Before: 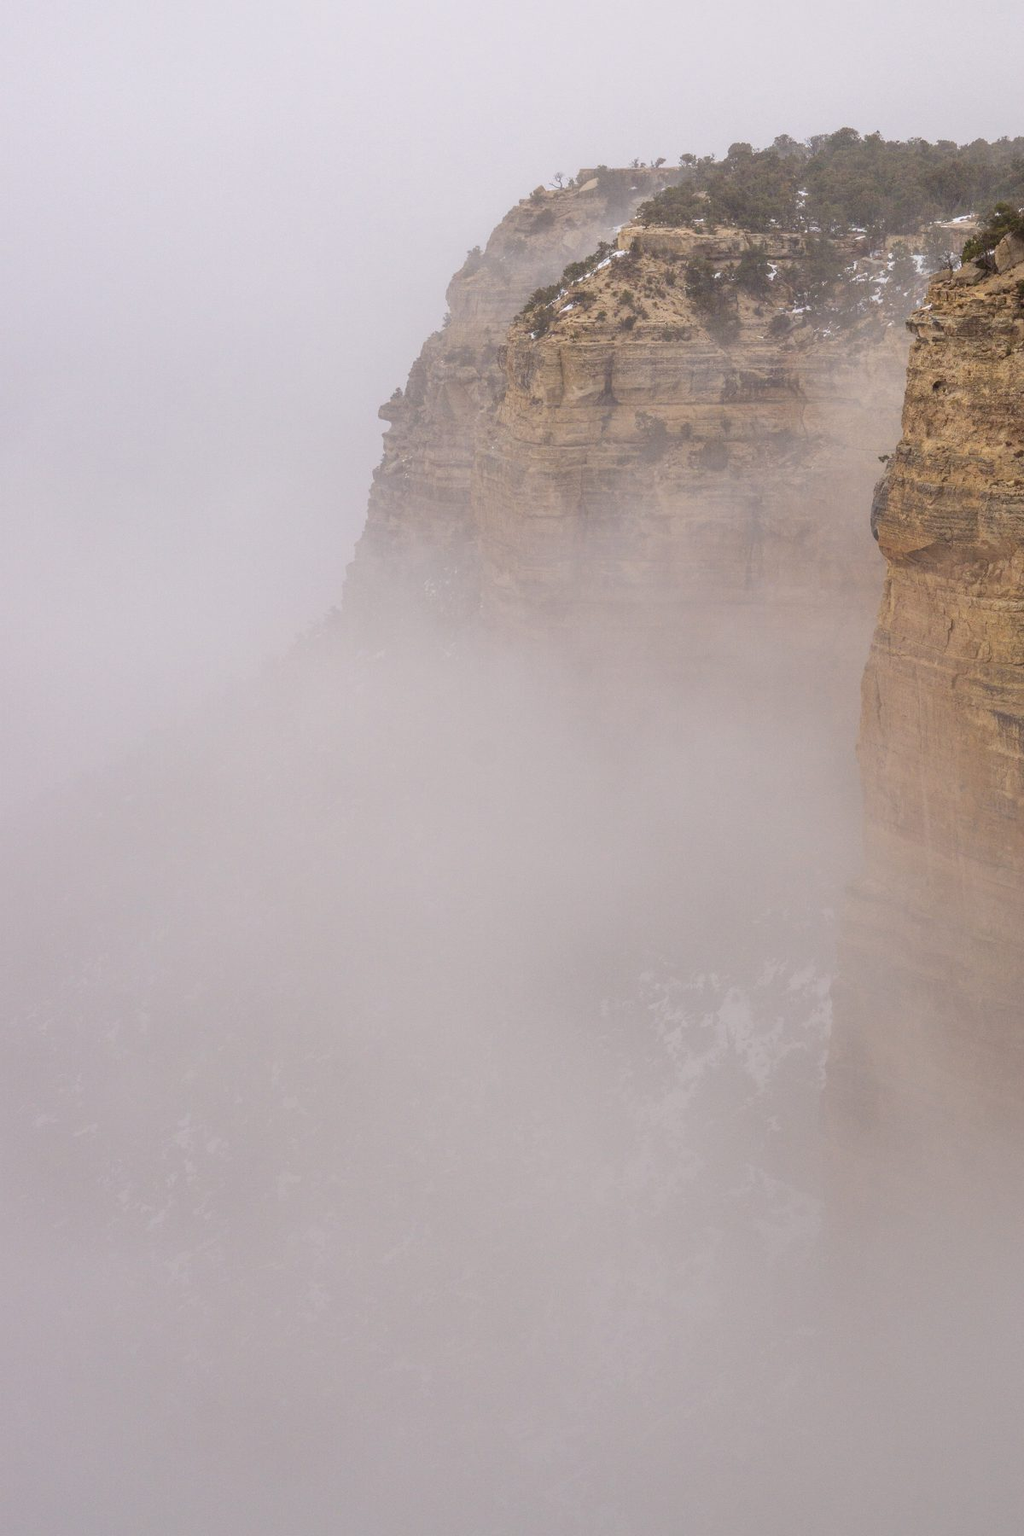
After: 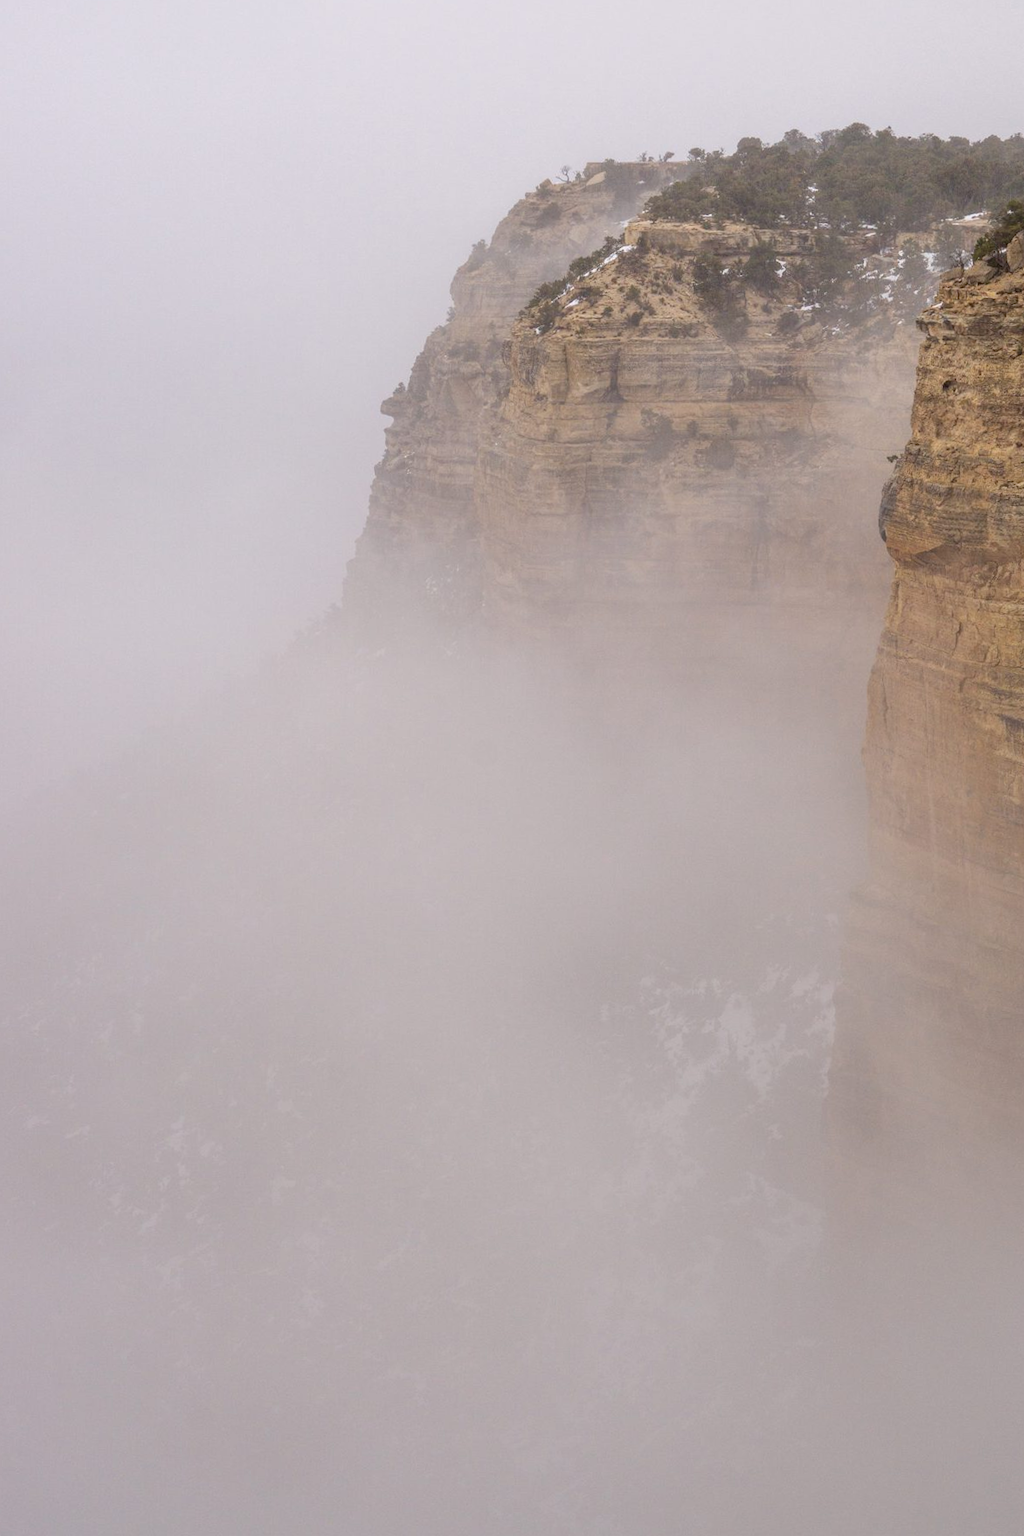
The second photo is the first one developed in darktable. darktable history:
crop and rotate: angle -0.5°
exposure: compensate highlight preservation false
